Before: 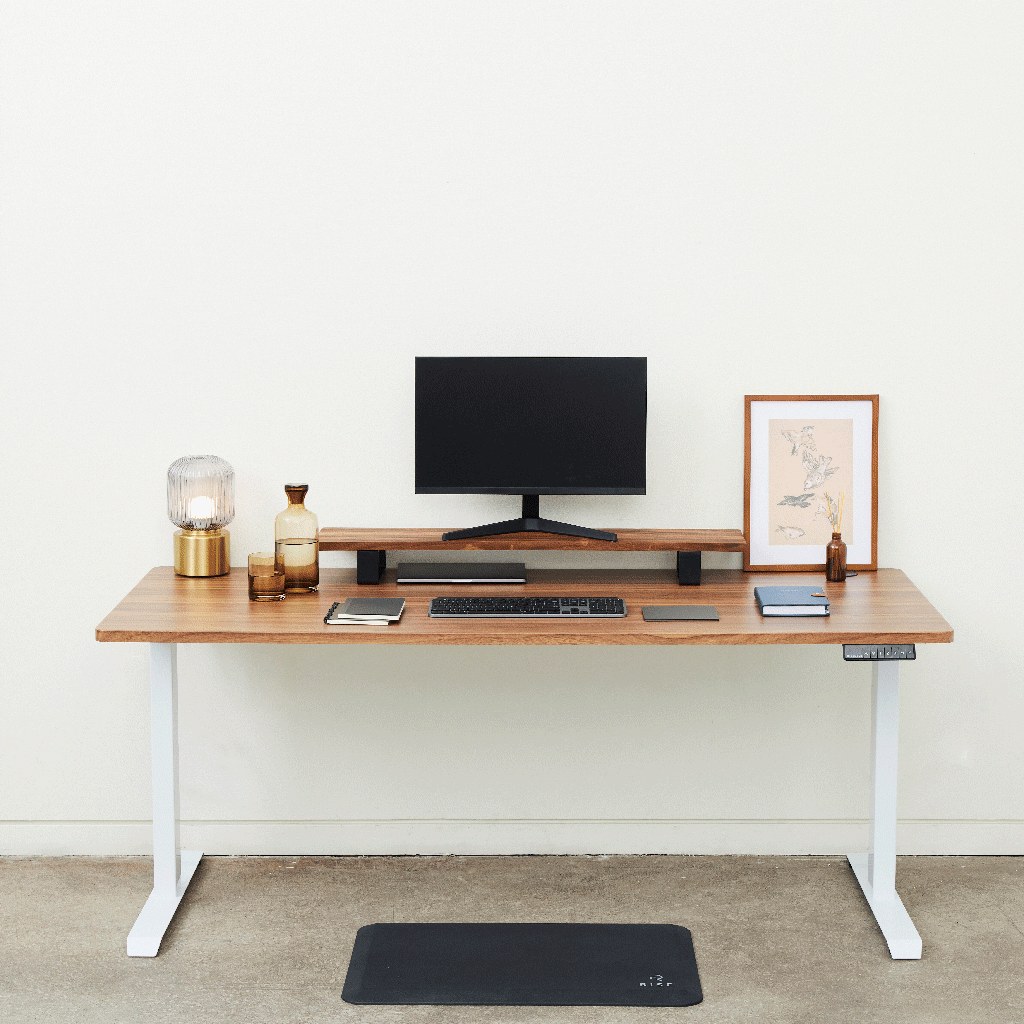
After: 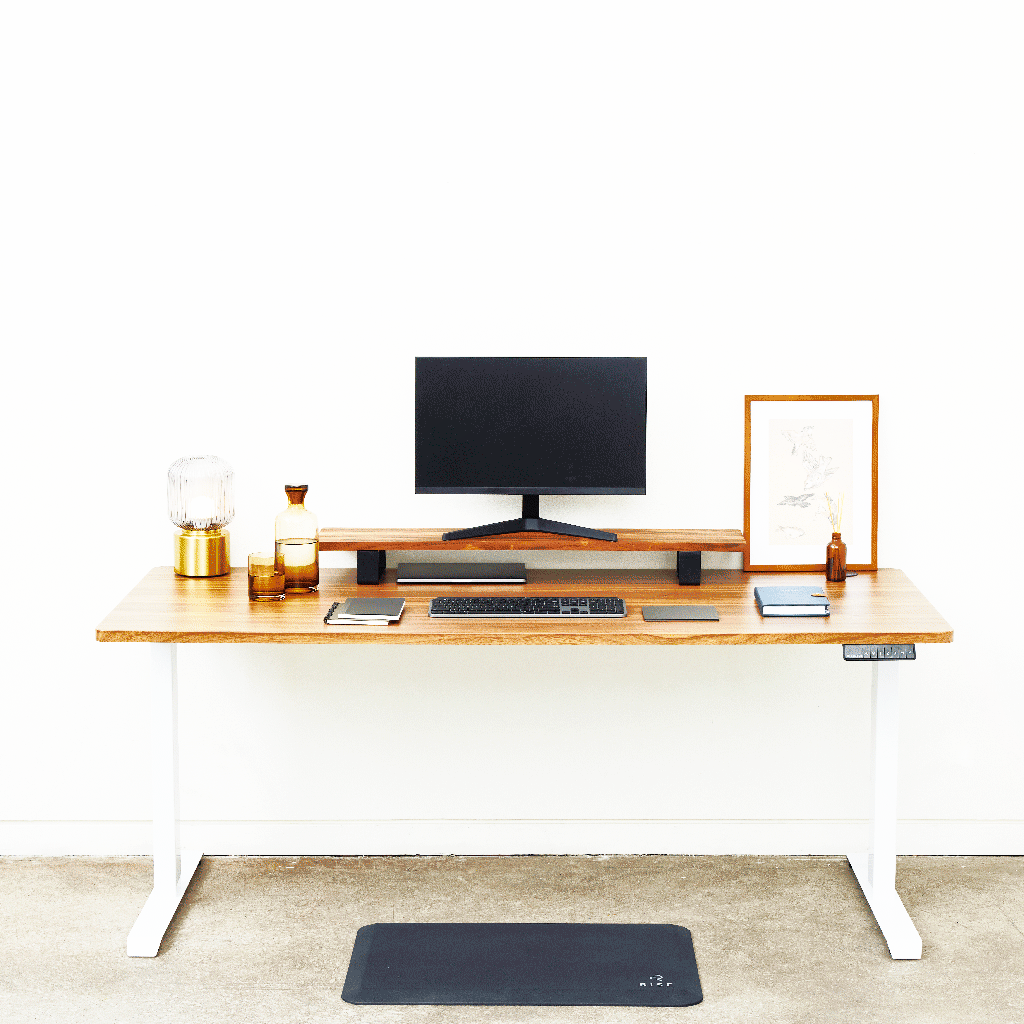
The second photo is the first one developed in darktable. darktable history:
base curve: curves: ch0 [(0, 0) (0.007, 0.004) (0.027, 0.03) (0.046, 0.07) (0.207, 0.54) (0.442, 0.872) (0.673, 0.972) (1, 1)], preserve colors none
shadows and highlights: on, module defaults
